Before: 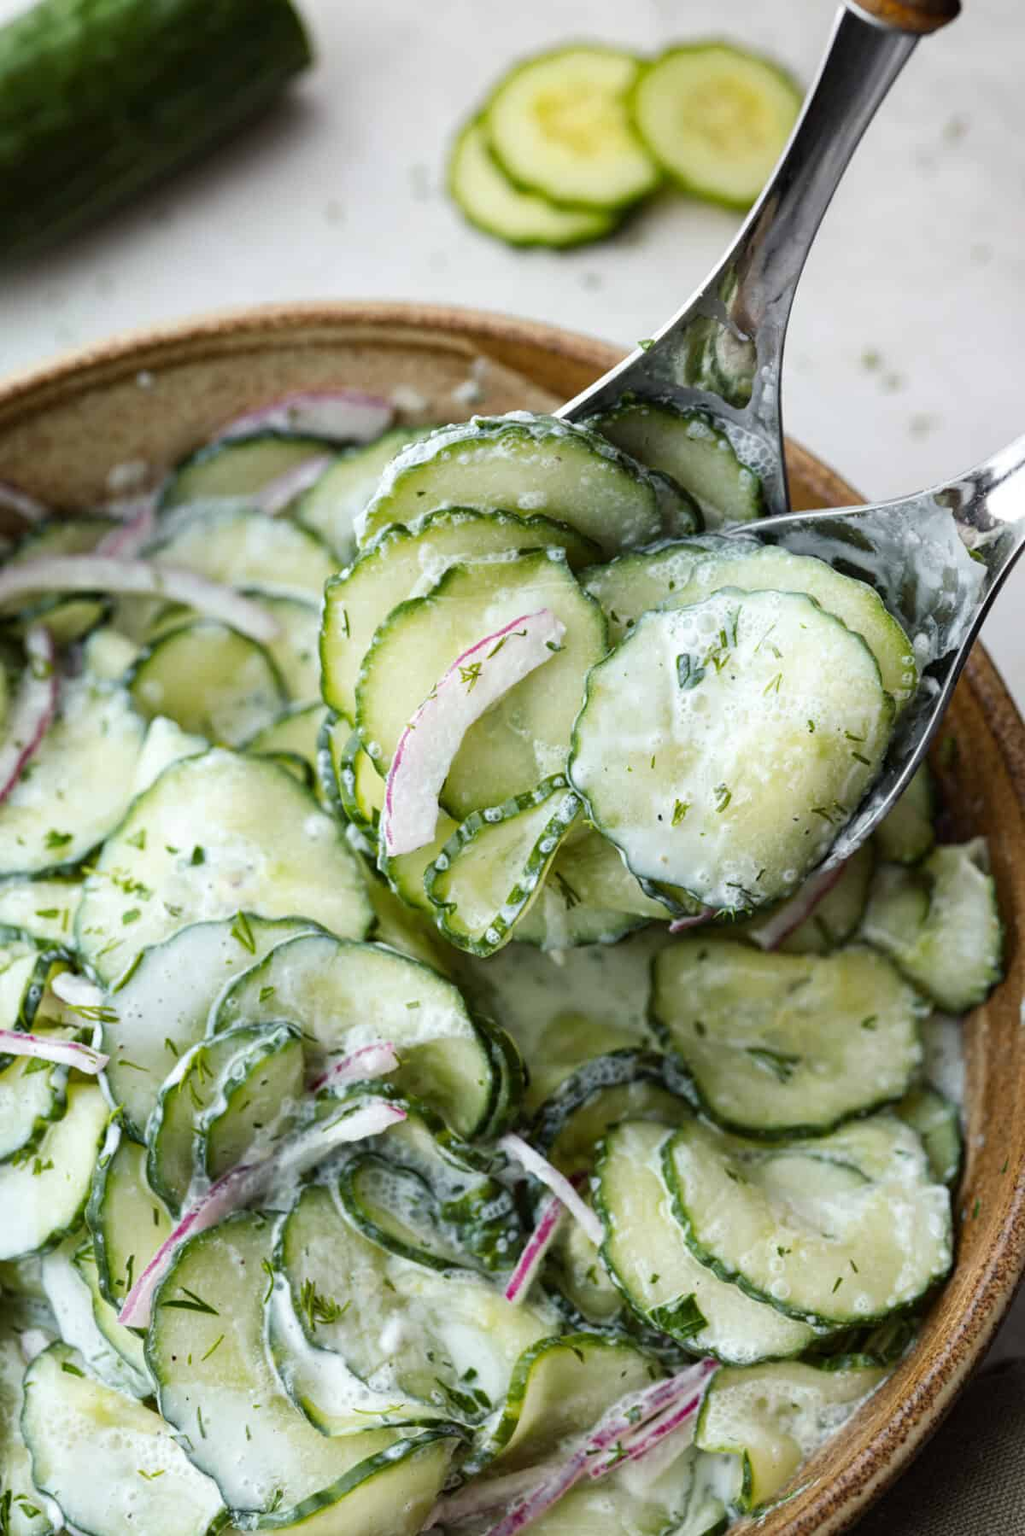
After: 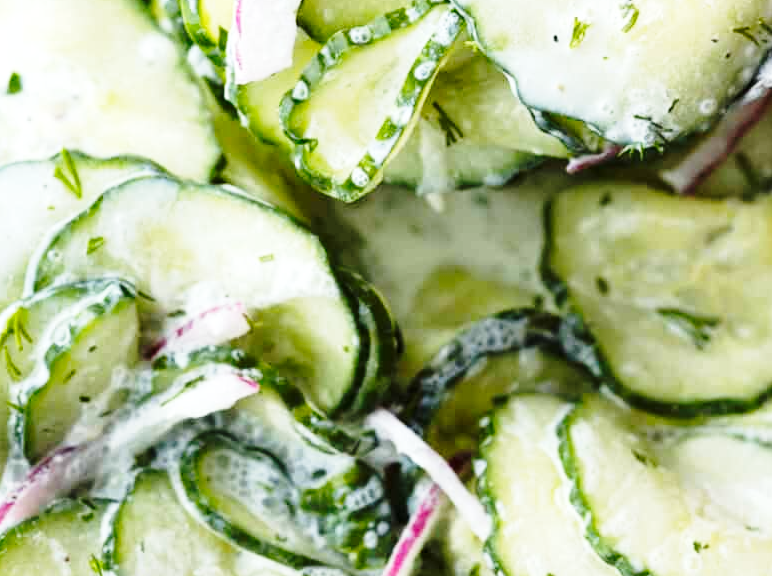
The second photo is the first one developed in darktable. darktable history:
crop: left 18.091%, top 51.13%, right 17.525%, bottom 16.85%
exposure: exposure 0.178 EV, compensate exposure bias true, compensate highlight preservation false
base curve: curves: ch0 [(0, 0) (0.028, 0.03) (0.121, 0.232) (0.46, 0.748) (0.859, 0.968) (1, 1)], preserve colors none
